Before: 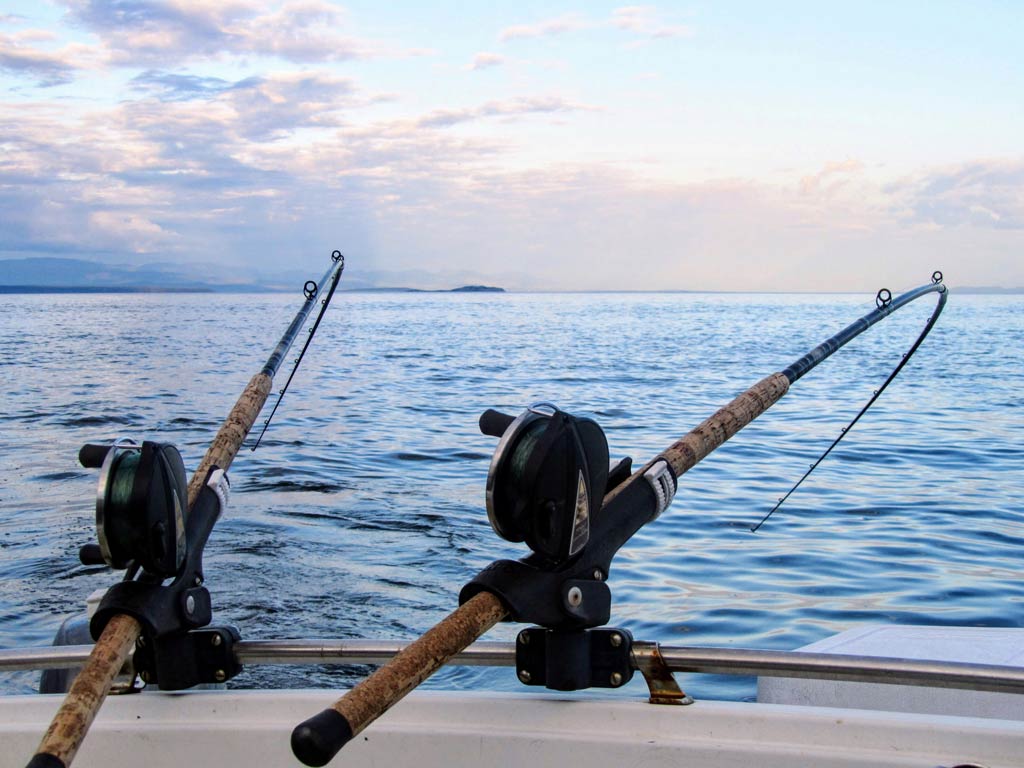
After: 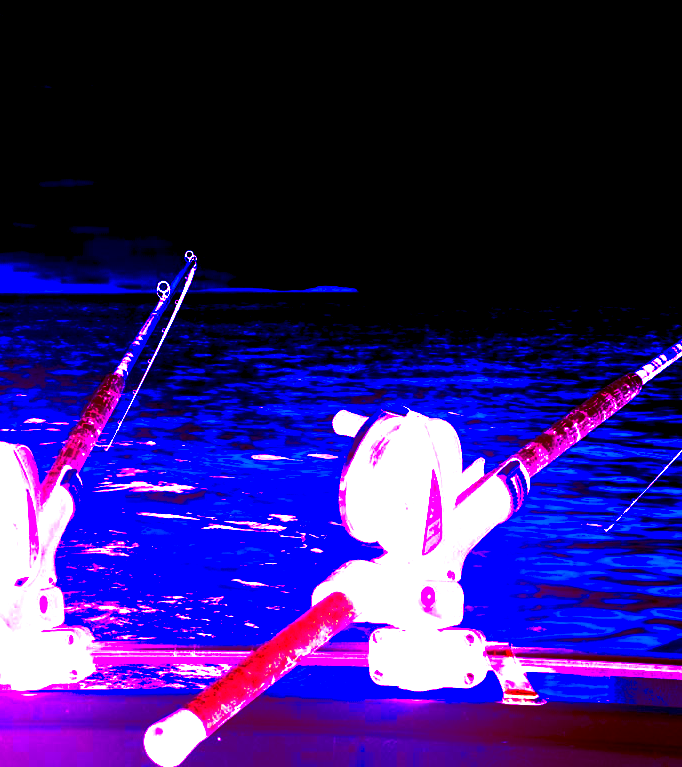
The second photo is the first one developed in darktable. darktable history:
tone curve: curves: ch0 [(0, 0) (0.059, 0.027) (0.162, 0.125) (0.304, 0.279) (0.547, 0.532) (0.828, 0.815) (1, 0.983)]; ch1 [(0, 0) (0.23, 0.166) (0.34, 0.298) (0.371, 0.334) (0.435, 0.408) (0.477, 0.469) (0.499, 0.498) (0.529, 0.544) (0.559, 0.587) (0.743, 0.798) (1, 1)]; ch2 [(0, 0) (0.431, 0.414) (0.498, 0.503) (0.524, 0.531) (0.568, 0.567) (0.6, 0.597) (0.643, 0.631) (0.74, 0.721) (1, 1)], color space Lab, independent channels, preserve colors none
white balance: red 8, blue 8
crop and rotate: left 14.436%, right 18.898%
bloom: on, module defaults
